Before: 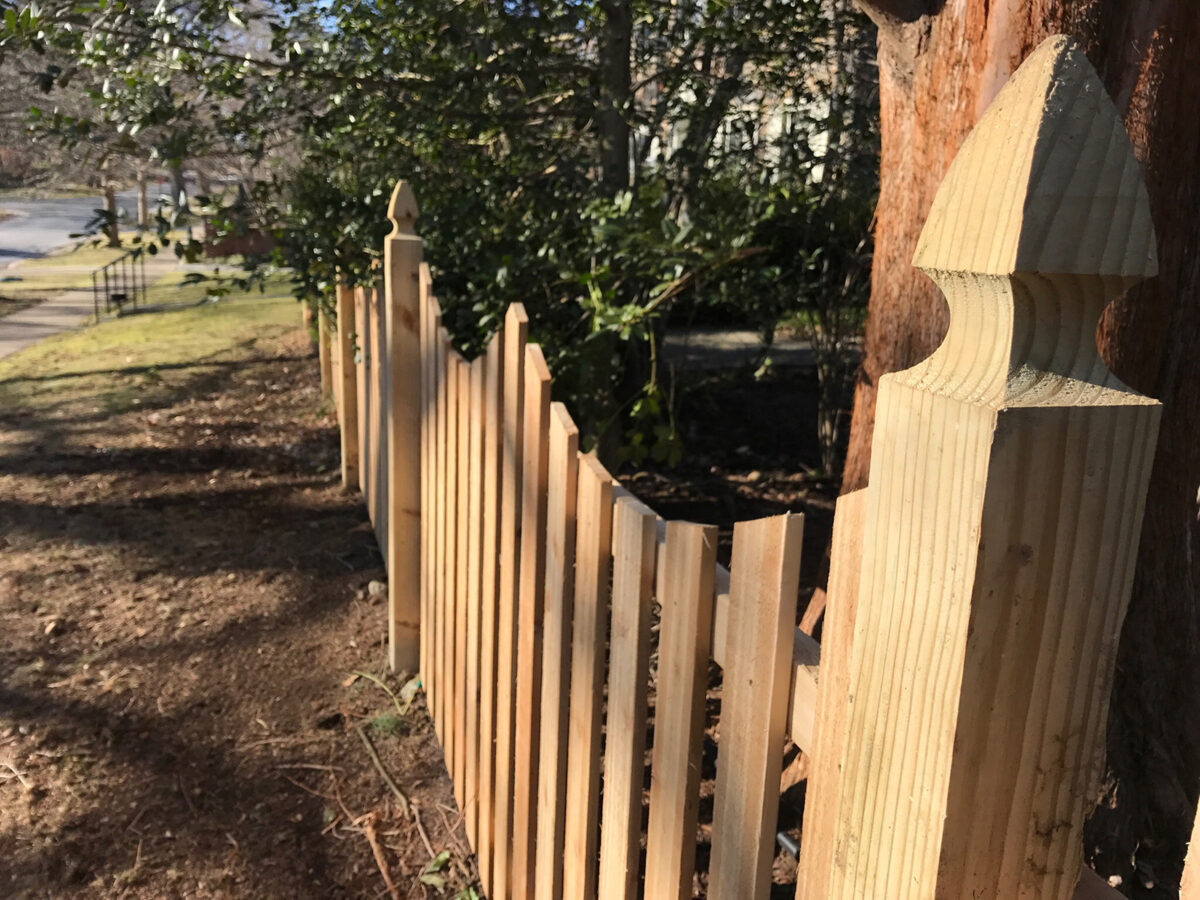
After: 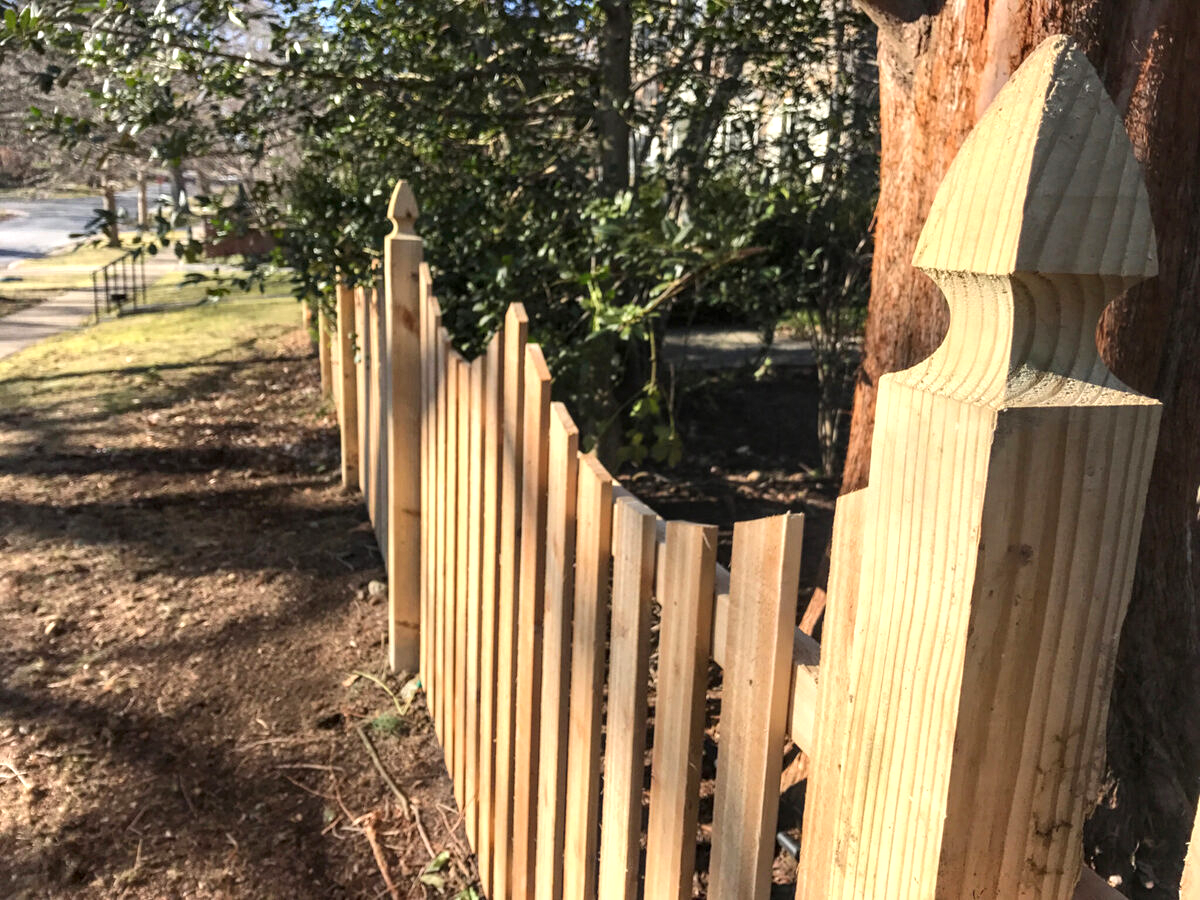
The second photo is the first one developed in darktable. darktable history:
exposure: black level correction 0, exposure 0.499 EV, compensate exposure bias true, compensate highlight preservation false
local contrast: detail 130%
